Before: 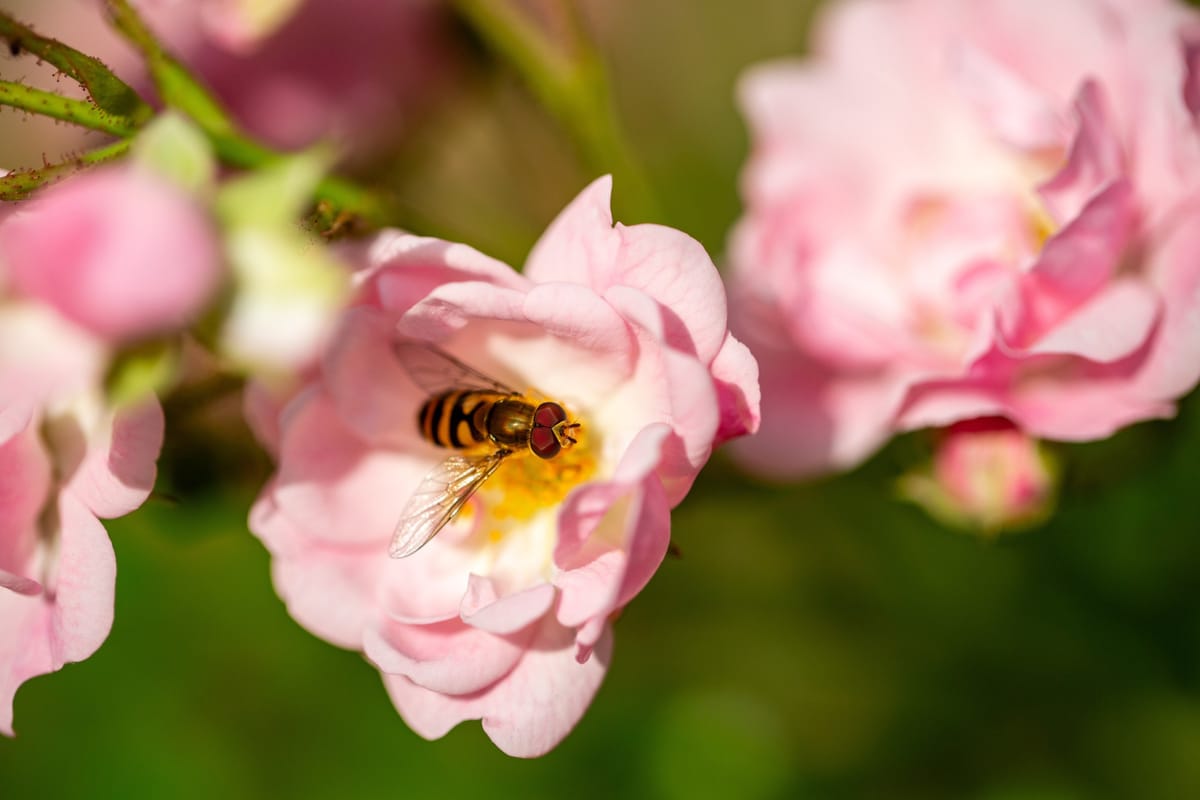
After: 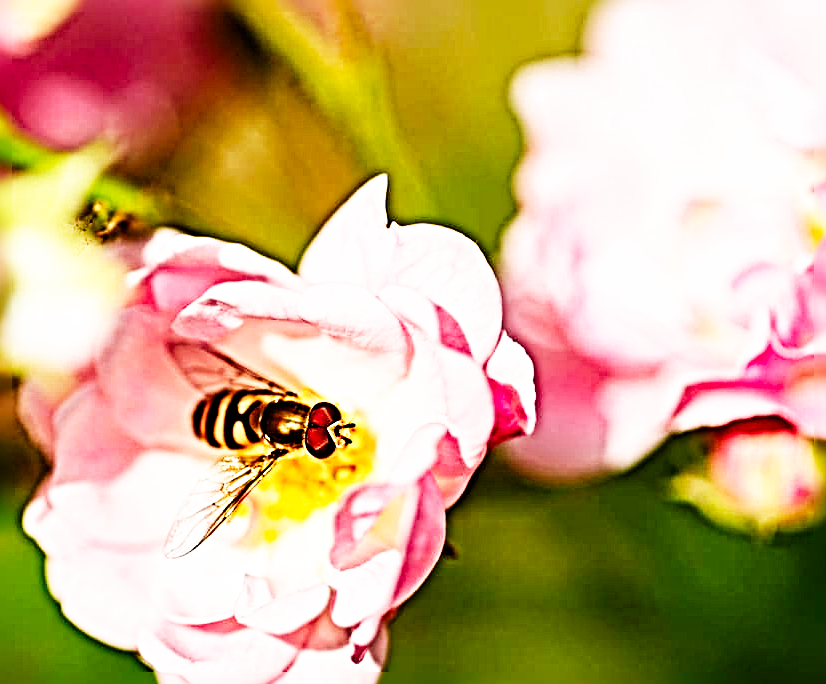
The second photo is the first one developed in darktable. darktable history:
crop: left 18.761%, right 12.09%, bottom 14.367%
exposure: compensate exposure bias true, compensate highlight preservation false
color balance rgb: perceptual saturation grading › global saturation 4.978%, global vibrance 9.32%
sharpen: radius 6.259, amount 1.795, threshold 0.098
base curve: curves: ch0 [(0, 0) (0.007, 0.004) (0.027, 0.03) (0.046, 0.07) (0.207, 0.54) (0.442, 0.872) (0.673, 0.972) (1, 1)], exposure shift 0.01, preserve colors none
